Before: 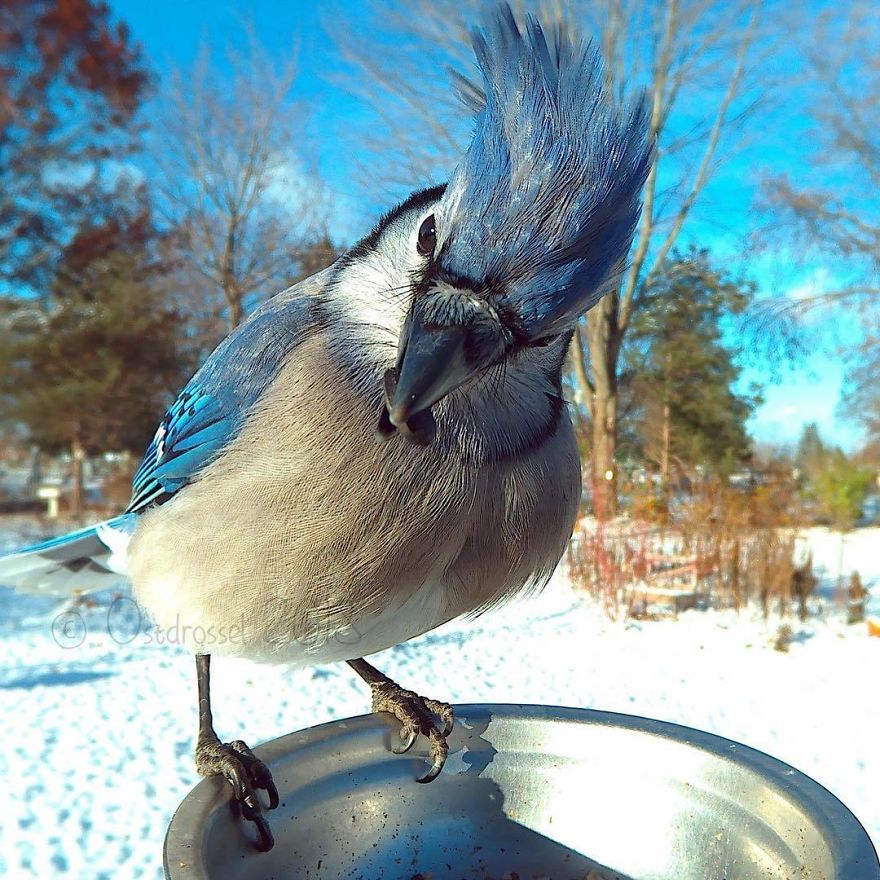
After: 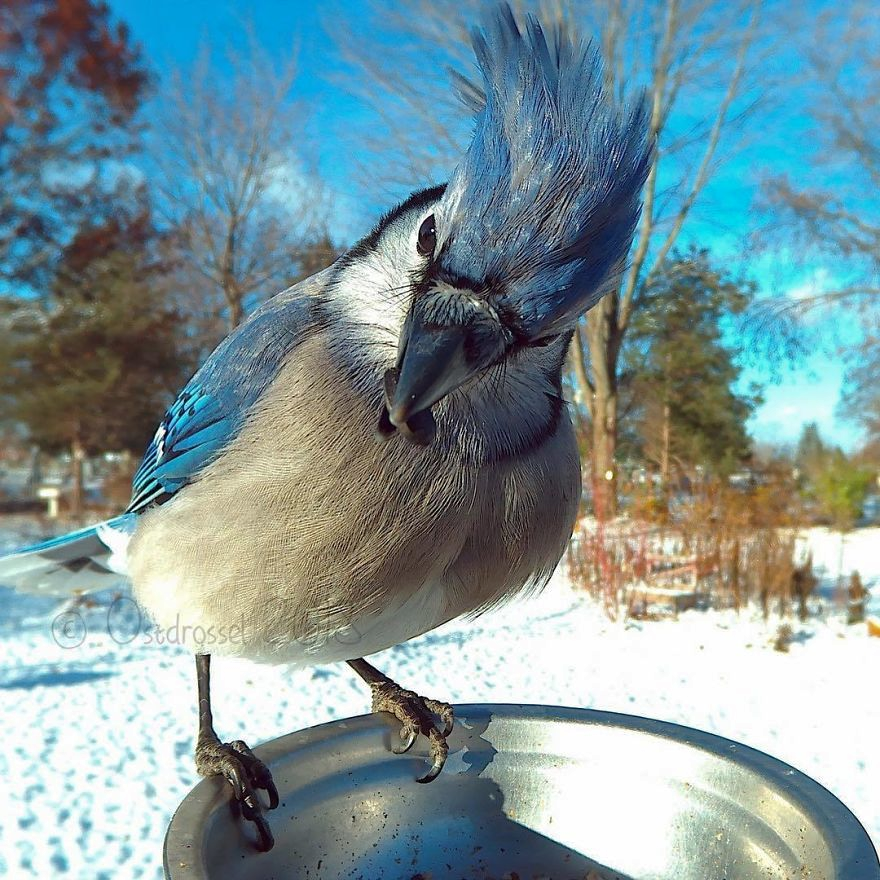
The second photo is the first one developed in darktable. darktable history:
shadows and highlights: shadows 73.64, highlights -23.76, soften with gaussian
base curve: curves: ch0 [(0, 0) (0.74, 0.67) (1, 1)]
